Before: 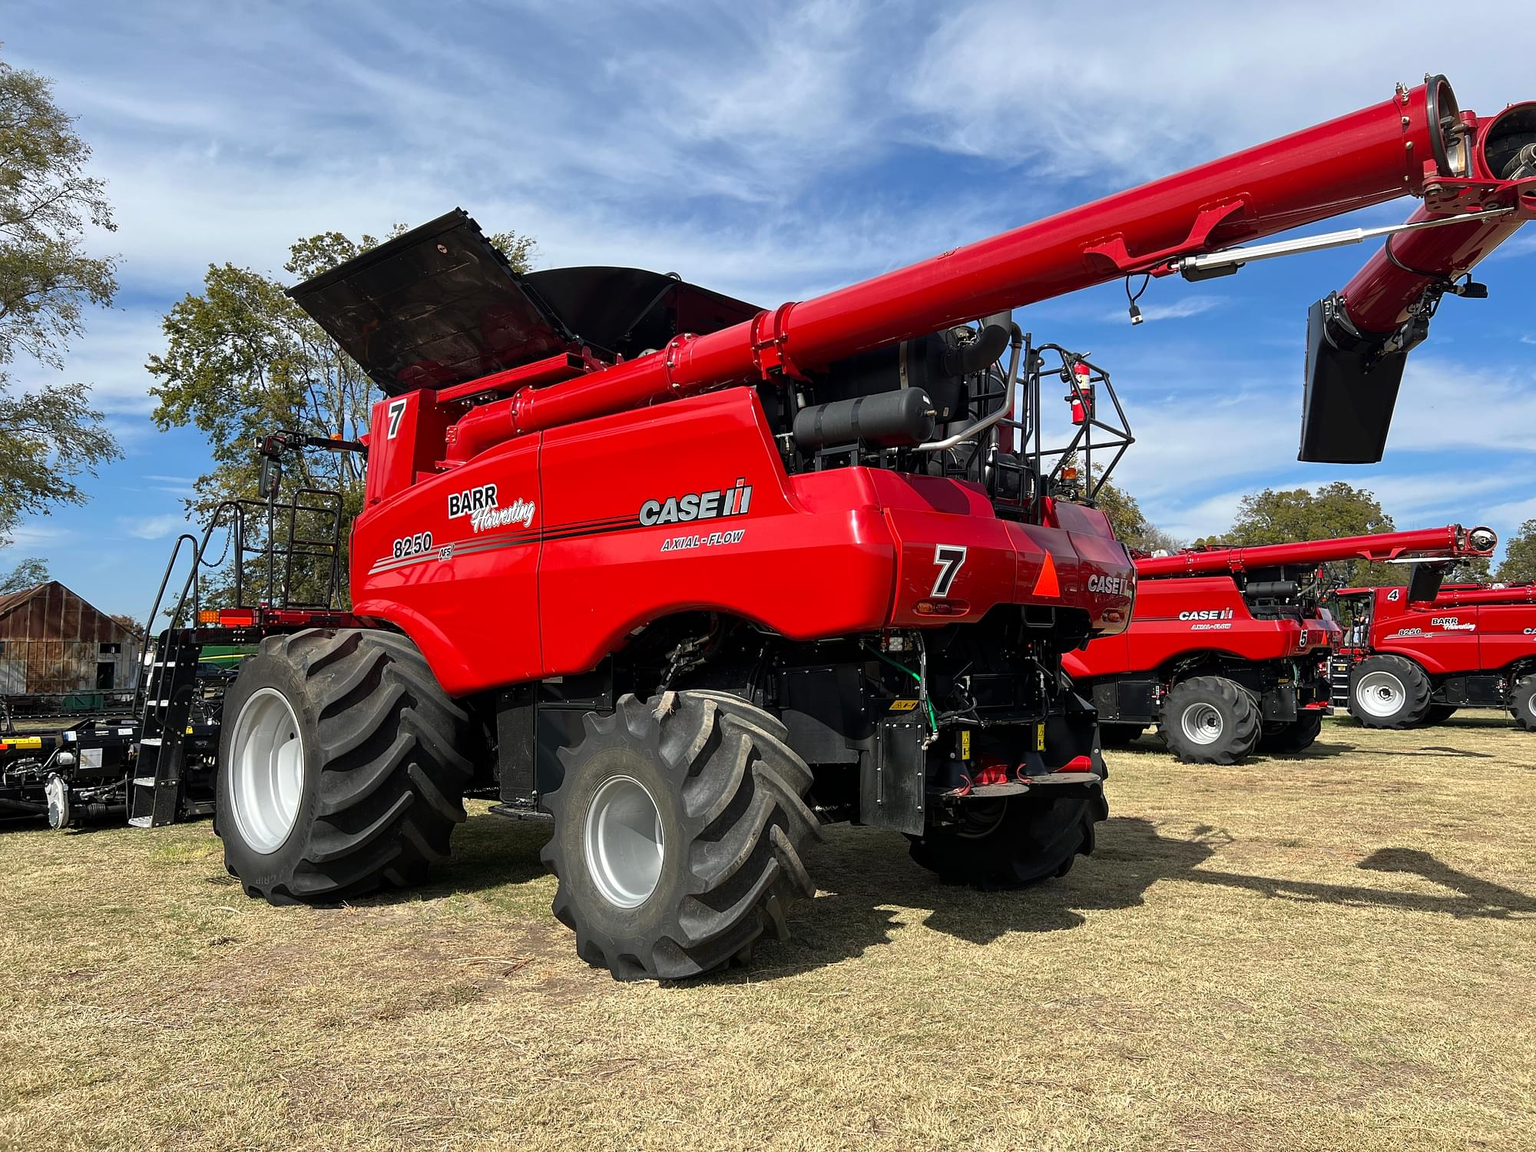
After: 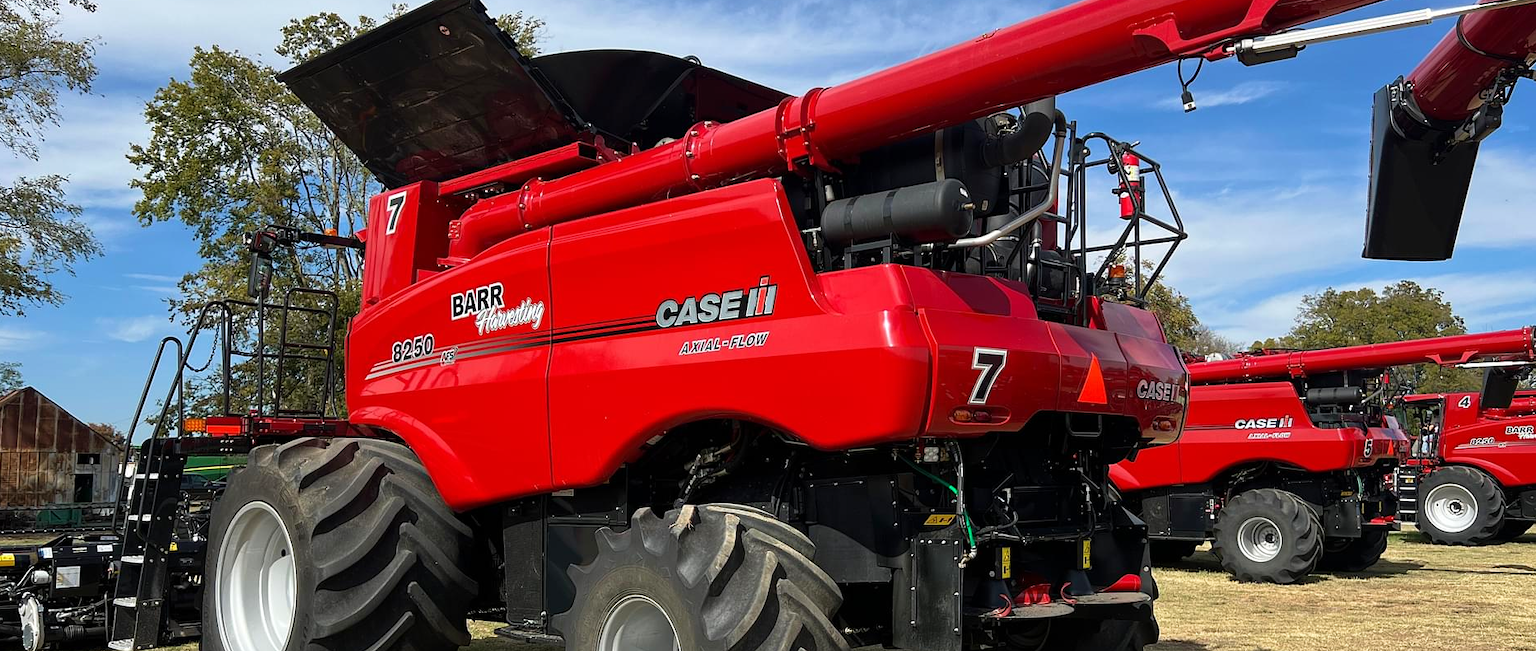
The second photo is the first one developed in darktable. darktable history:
crop: left 1.816%, top 19.193%, right 4.892%, bottom 28.021%
velvia: strength 16.82%
